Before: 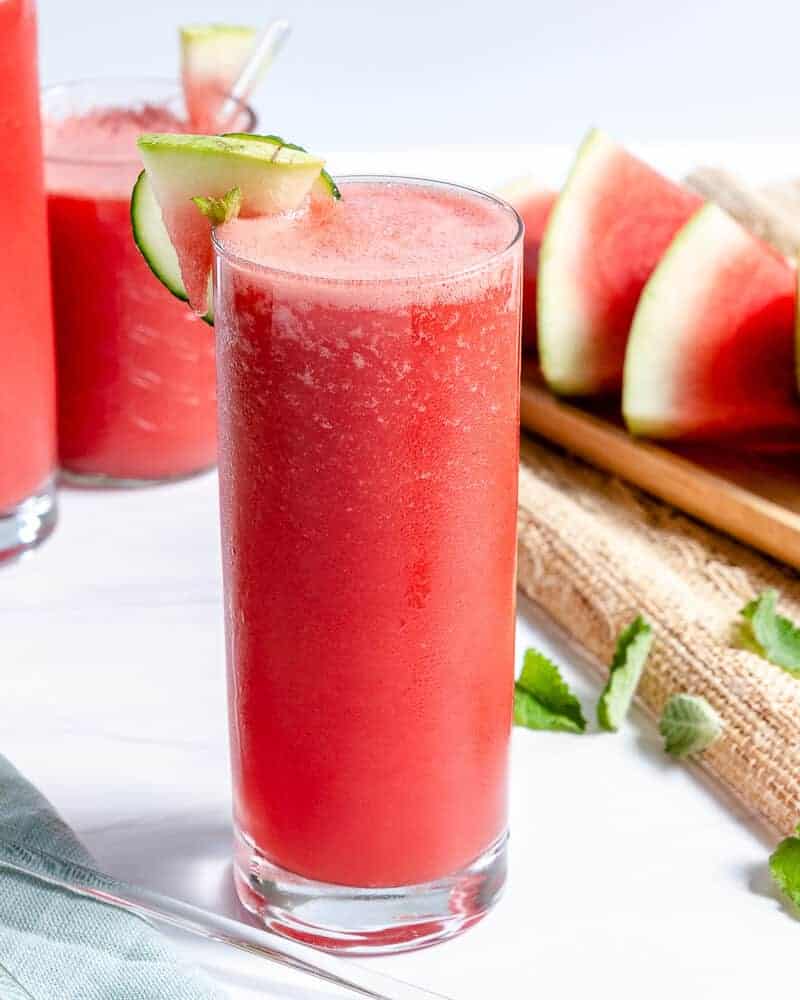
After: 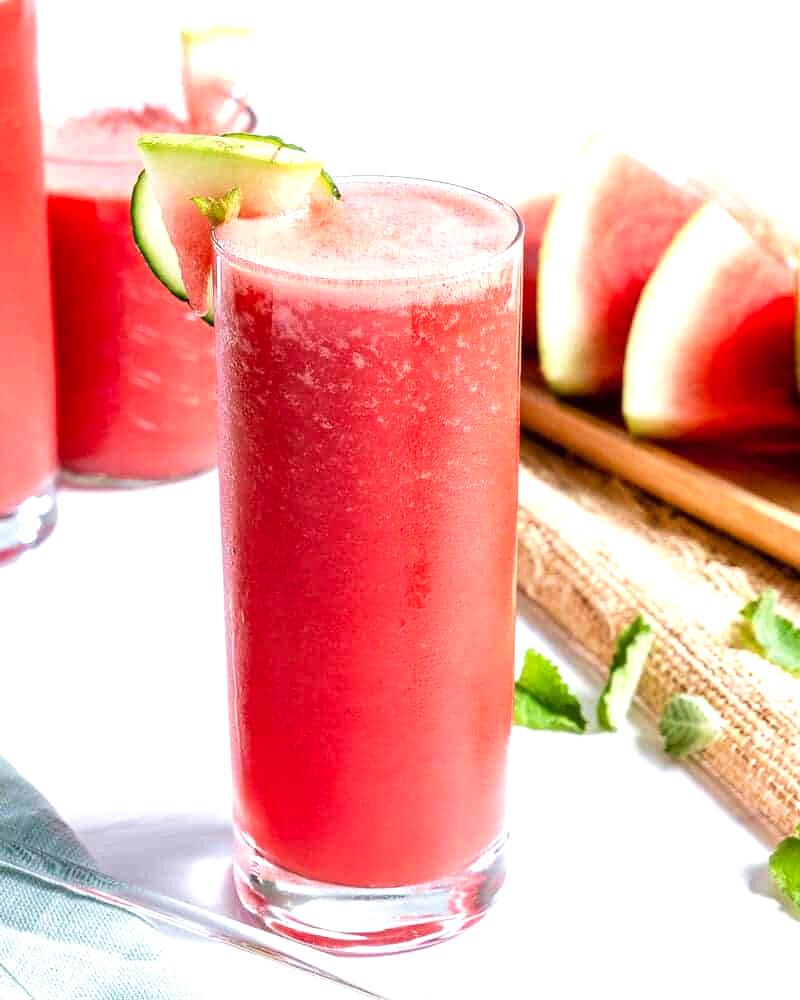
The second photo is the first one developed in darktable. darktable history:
levels: levels [0, 0.43, 0.859]
velvia: on, module defaults
